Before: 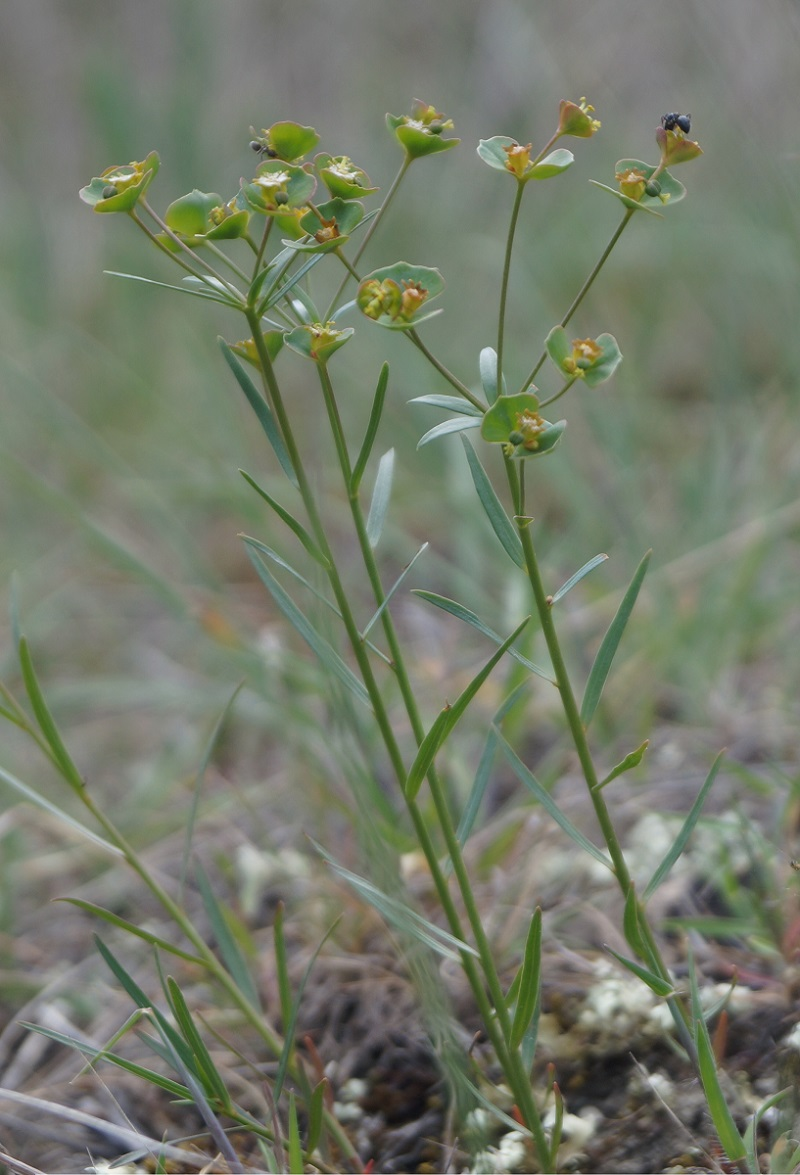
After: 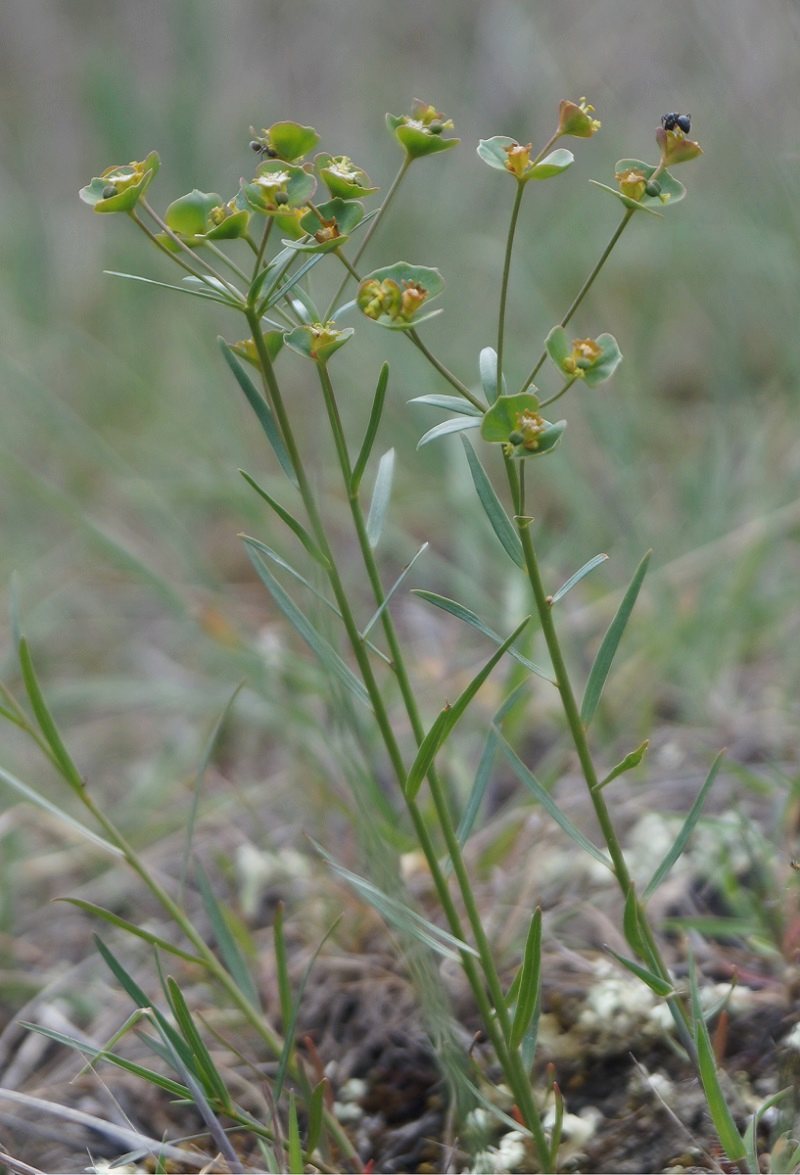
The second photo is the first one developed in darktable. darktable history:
contrast brightness saturation: contrast 0.103, brightness 0.02, saturation 0.02
exposure: compensate exposure bias true, compensate highlight preservation false
tone equalizer: edges refinement/feathering 500, mask exposure compensation -1.57 EV, preserve details no
